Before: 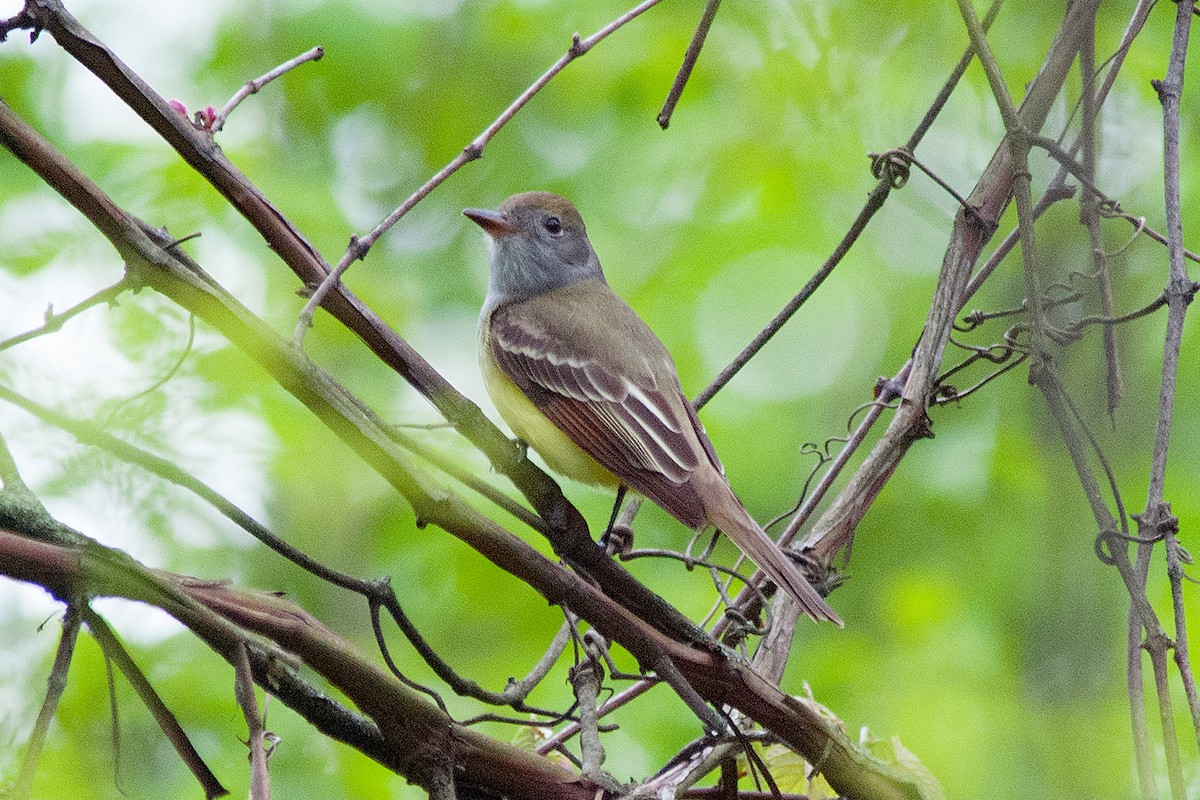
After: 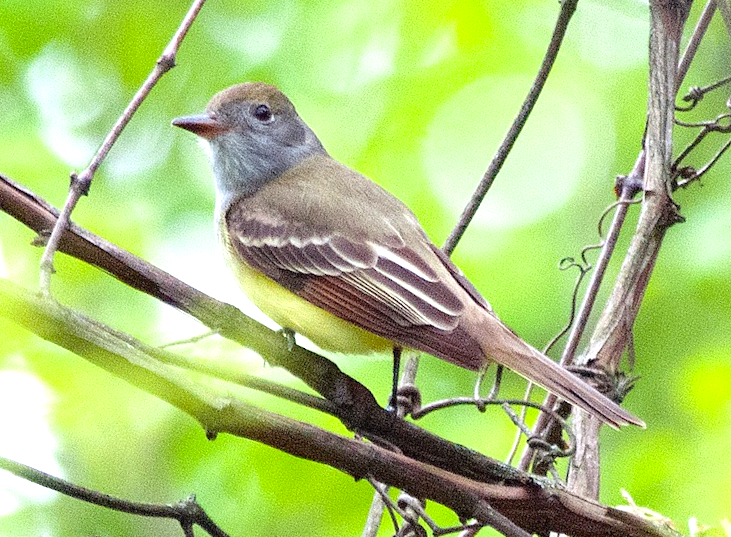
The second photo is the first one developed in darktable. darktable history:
levels: levels [0, 0.394, 0.787]
rotate and perspective: rotation -14.8°, crop left 0.1, crop right 0.903, crop top 0.25, crop bottom 0.748
crop and rotate: left 17.732%, right 15.423%
